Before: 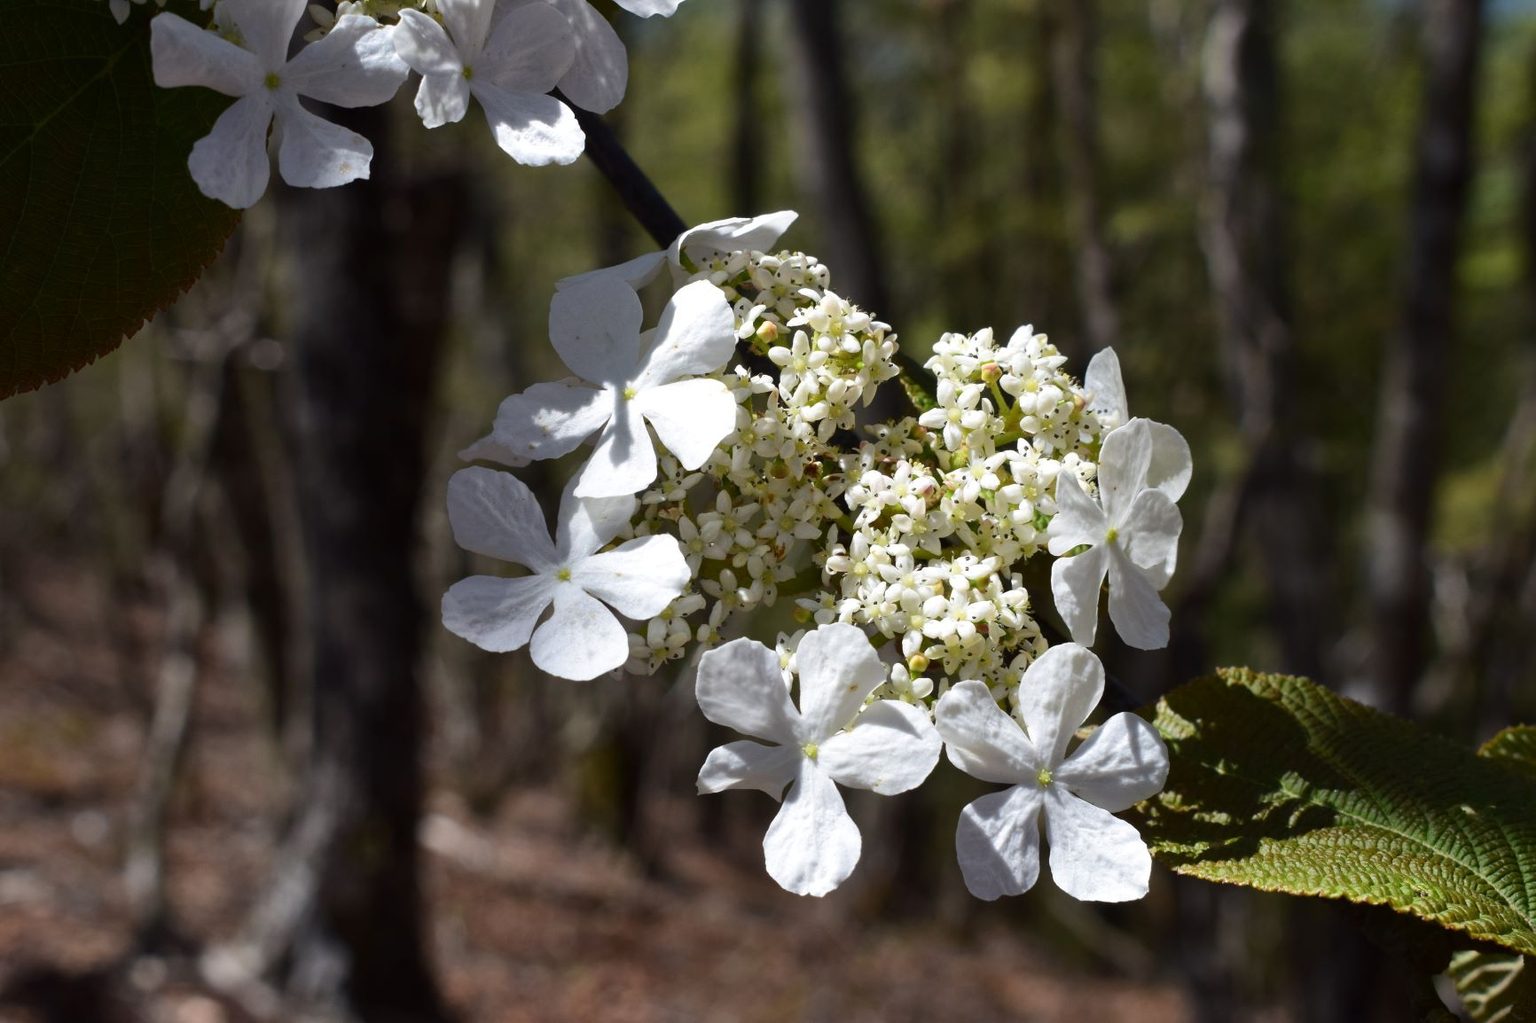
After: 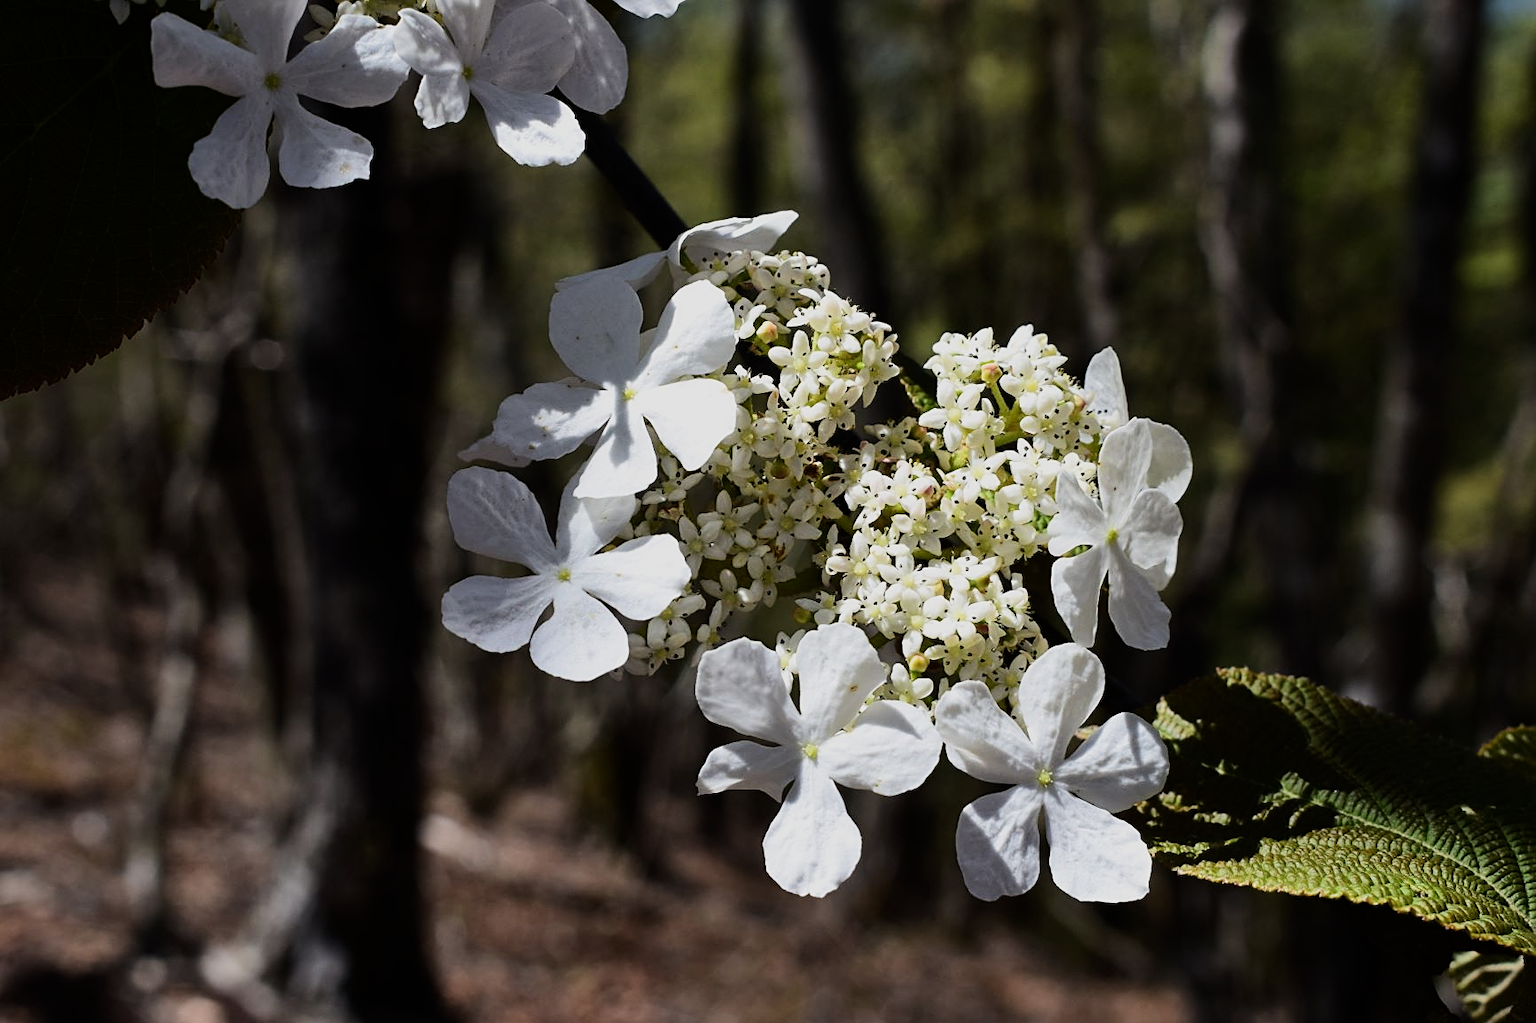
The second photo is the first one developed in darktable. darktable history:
sharpen: on, module defaults
filmic rgb: black relative exposure -7.5 EV, white relative exposure 5 EV, hardness 3.31, contrast 1.3, contrast in shadows safe
